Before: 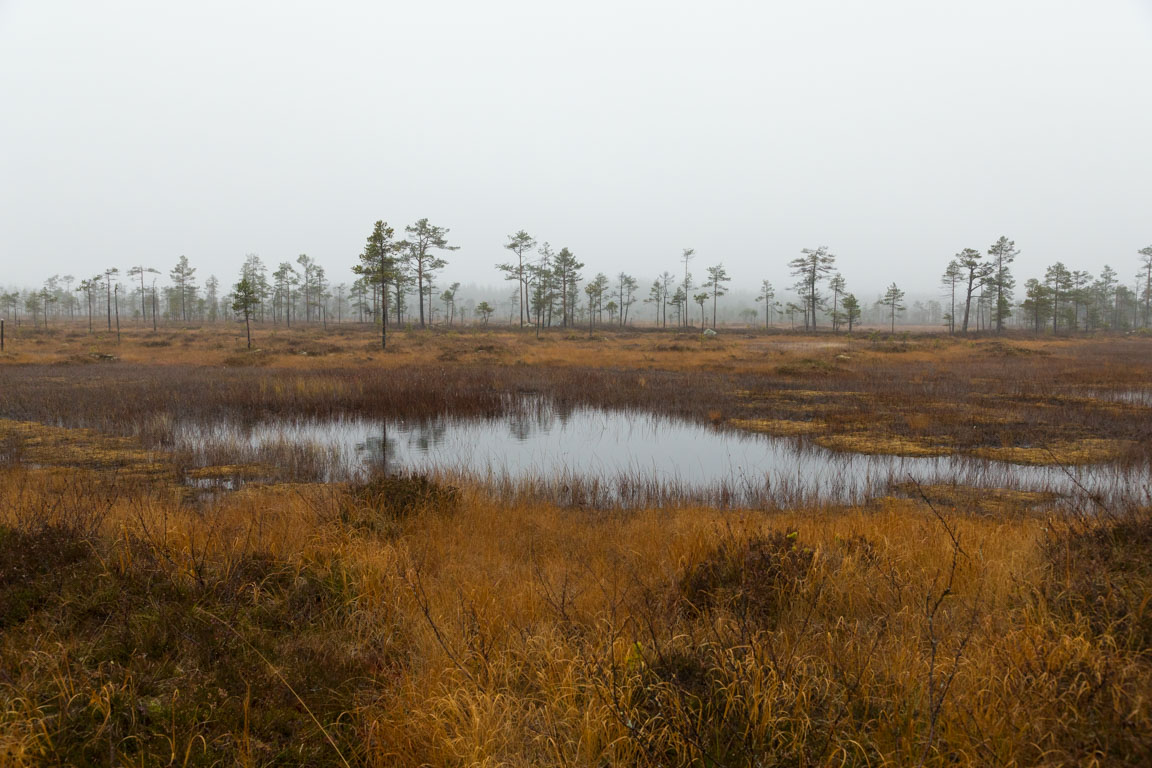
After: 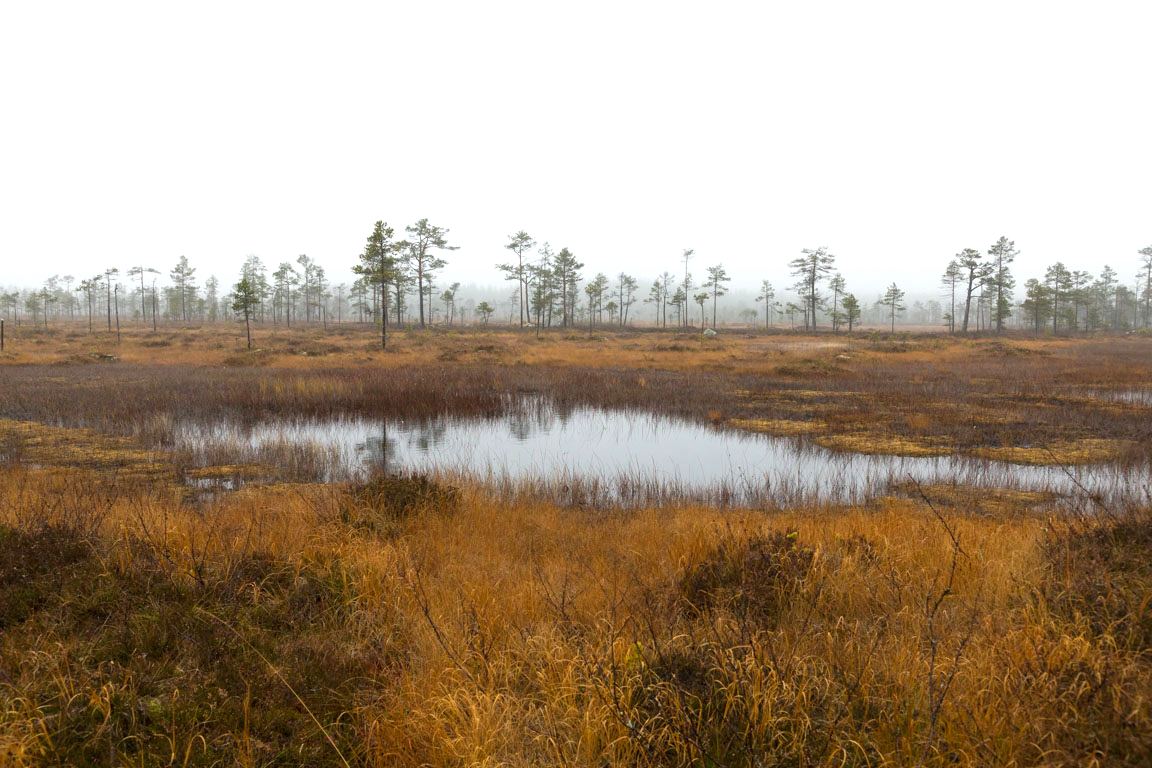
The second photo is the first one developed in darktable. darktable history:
exposure: exposure 0.566 EV, compensate highlight preservation false
rgb levels: preserve colors max RGB
